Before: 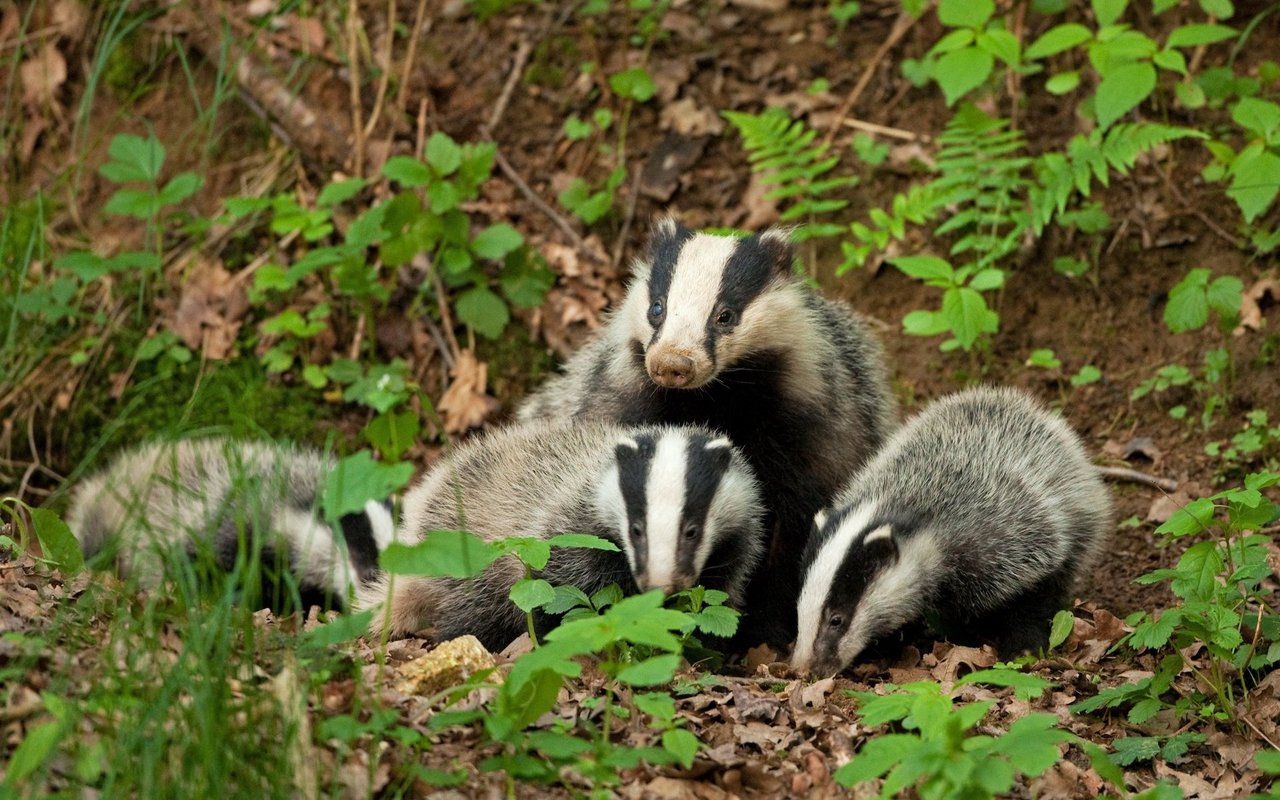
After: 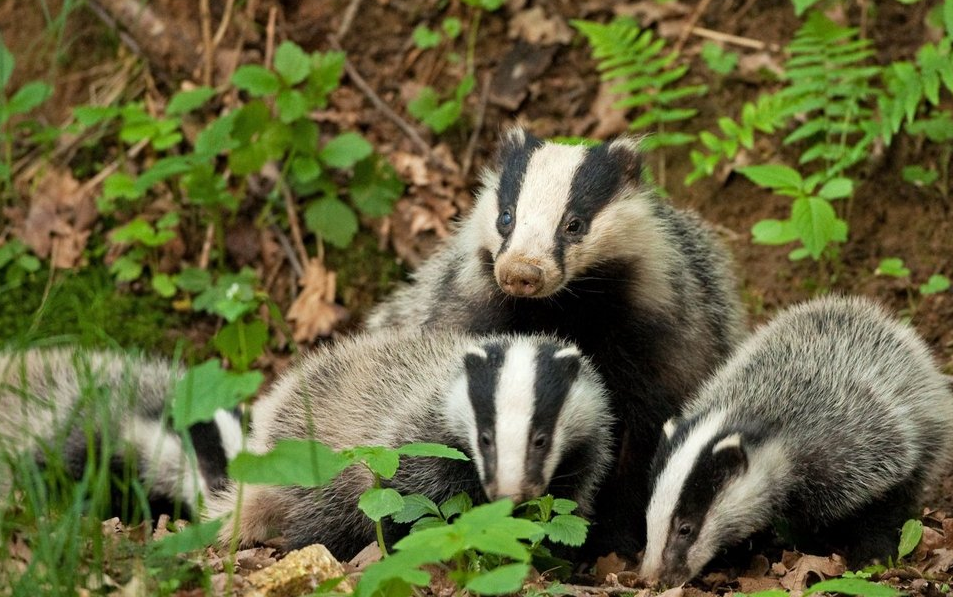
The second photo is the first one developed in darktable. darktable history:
crop and rotate: left 11.874%, top 11.482%, right 13.65%, bottom 13.832%
